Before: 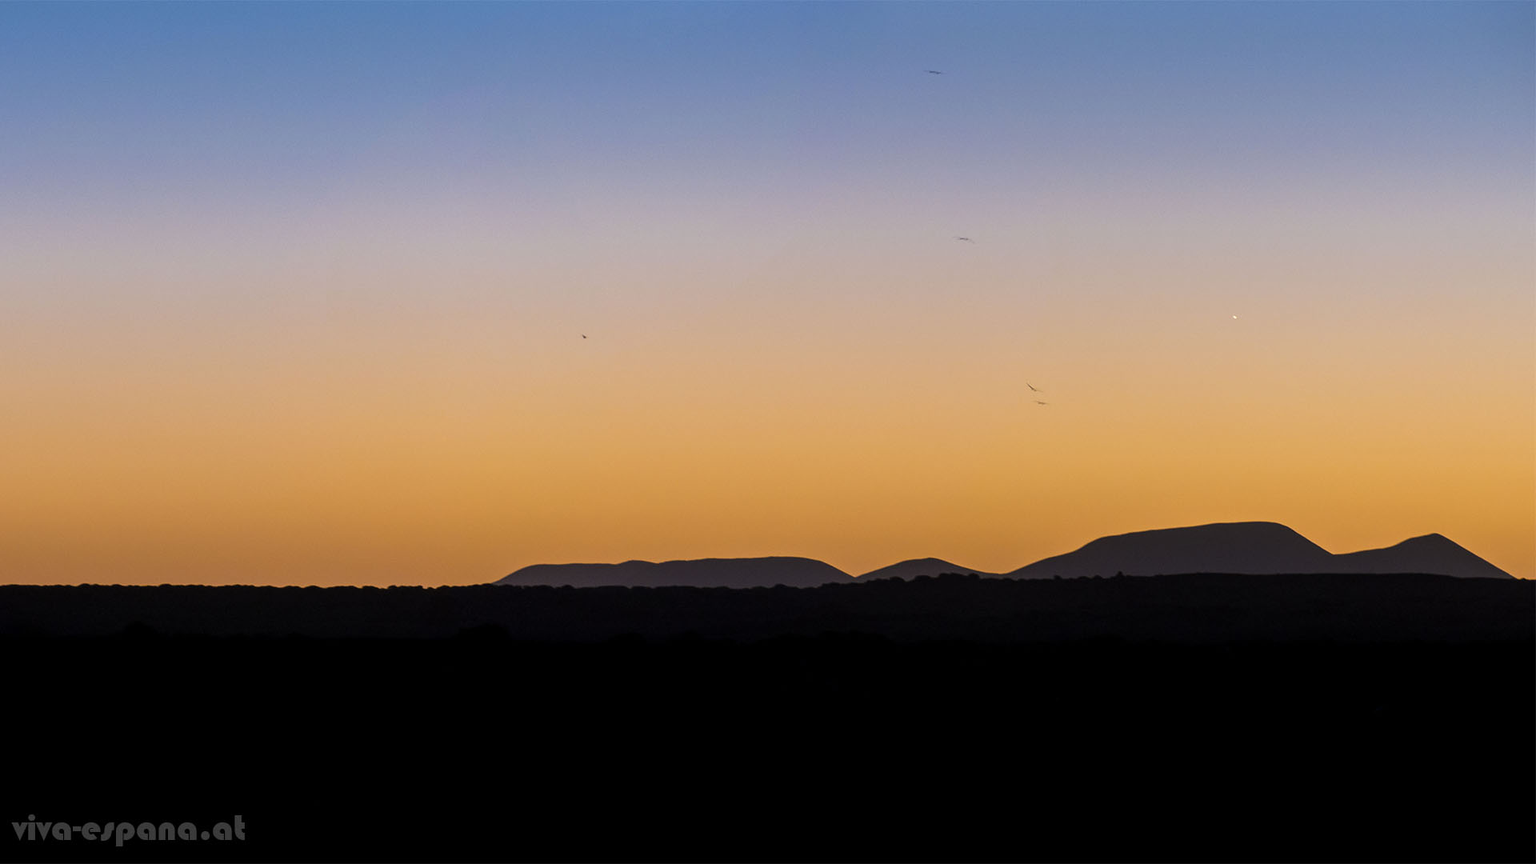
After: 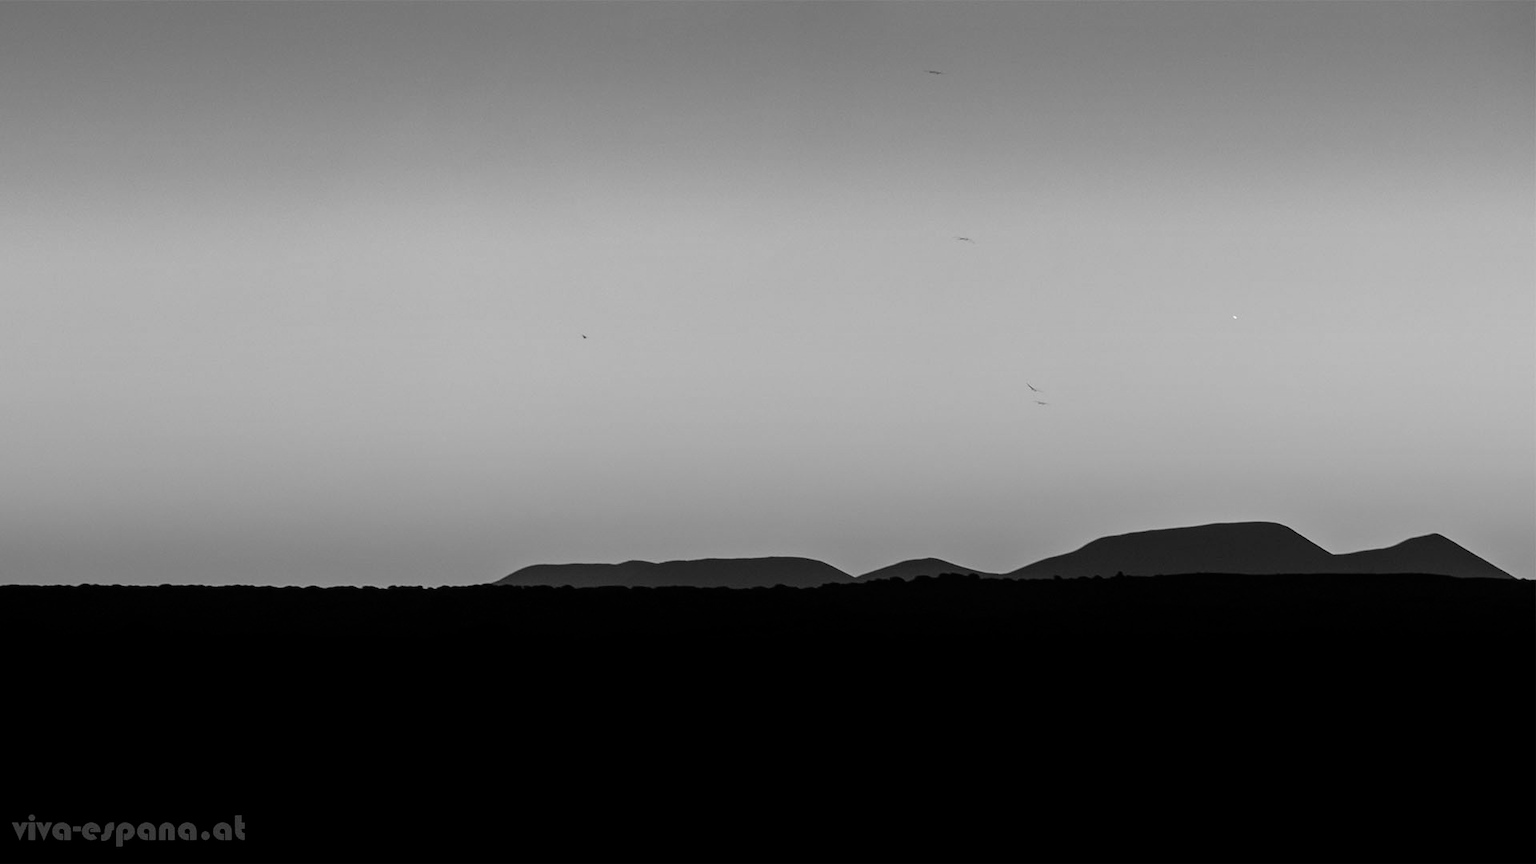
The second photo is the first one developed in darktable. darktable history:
monochrome: size 1
rotate and perspective: automatic cropping original format, crop left 0, crop top 0
